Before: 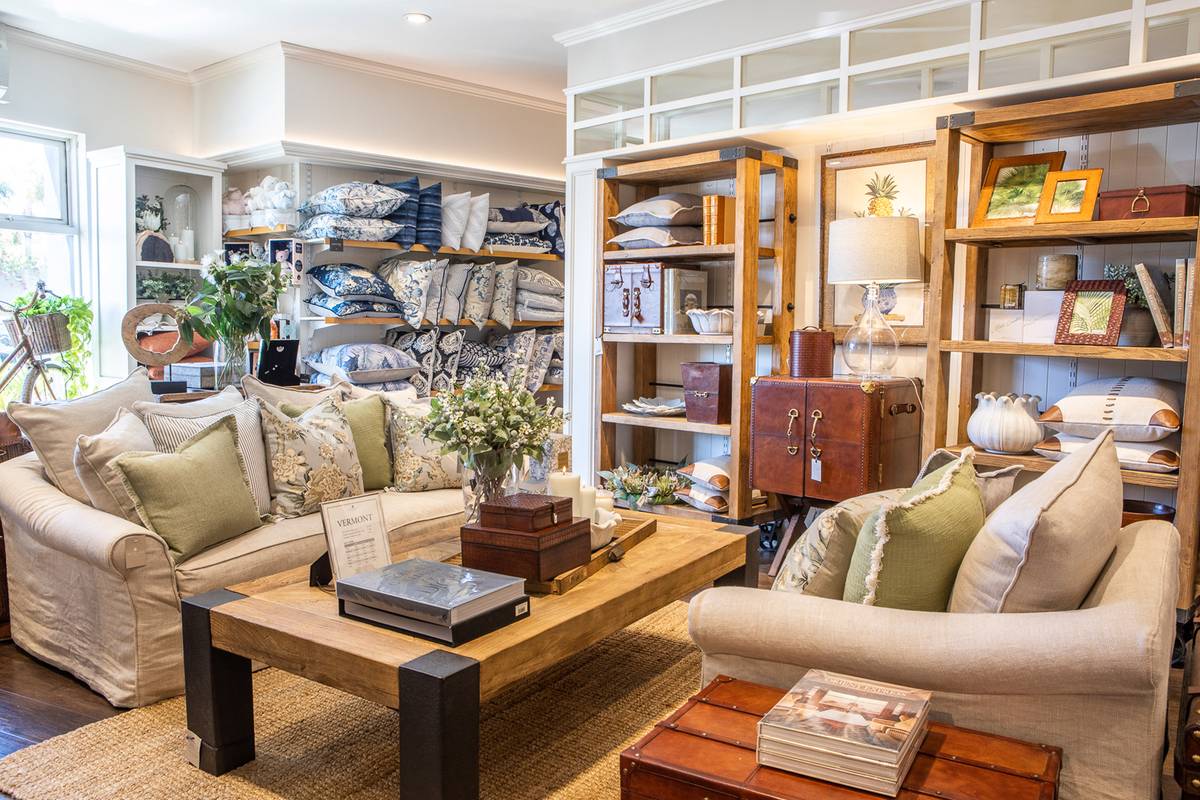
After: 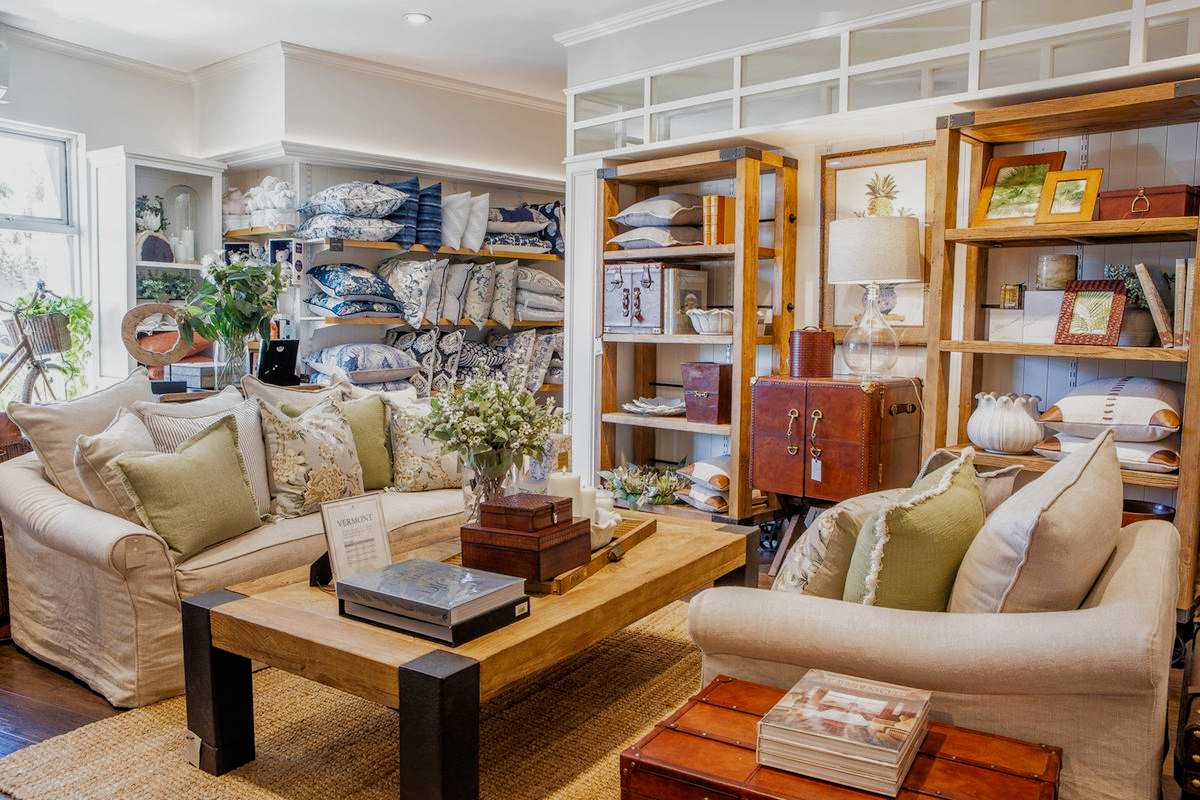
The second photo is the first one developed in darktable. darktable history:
filmic rgb: black relative exposure -8.03 EV, white relative exposure 2.46 EV, hardness 6.37, preserve chrominance no, color science v4 (2020), contrast in shadows soft, contrast in highlights soft
tone equalizer: -8 EV 0.287 EV, -7 EV 0.436 EV, -6 EV 0.426 EV, -5 EV 0.276 EV, -3 EV -0.276 EV, -2 EV -0.399 EV, -1 EV -0.438 EV, +0 EV -0.246 EV, edges refinement/feathering 500, mask exposure compensation -1.57 EV, preserve details no
